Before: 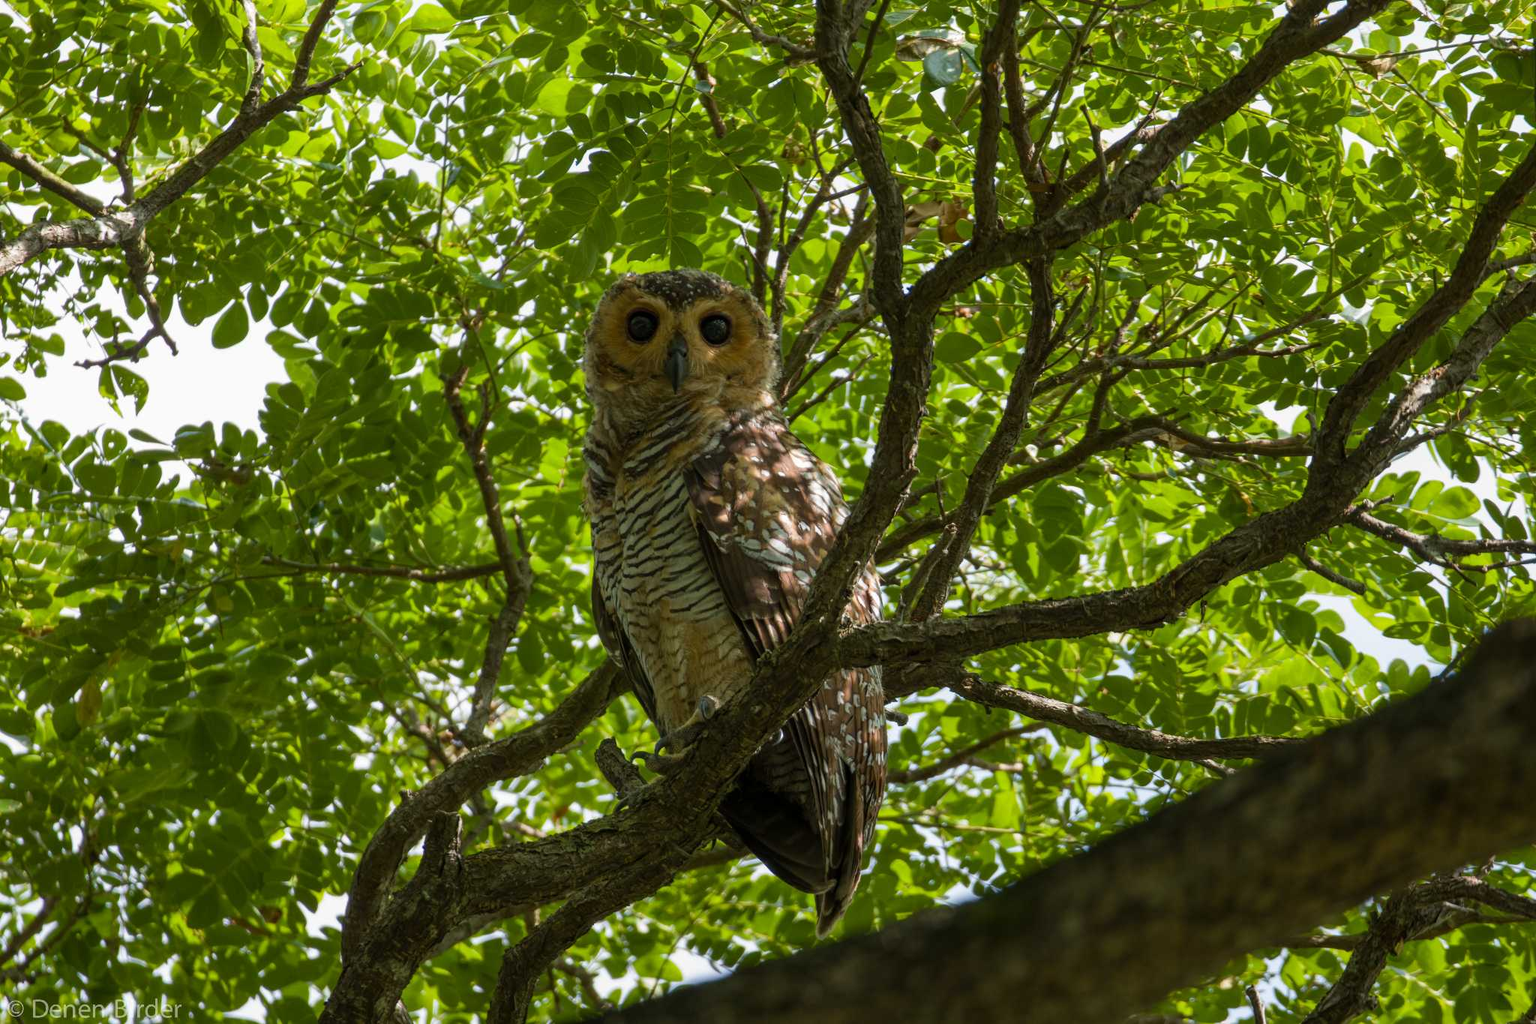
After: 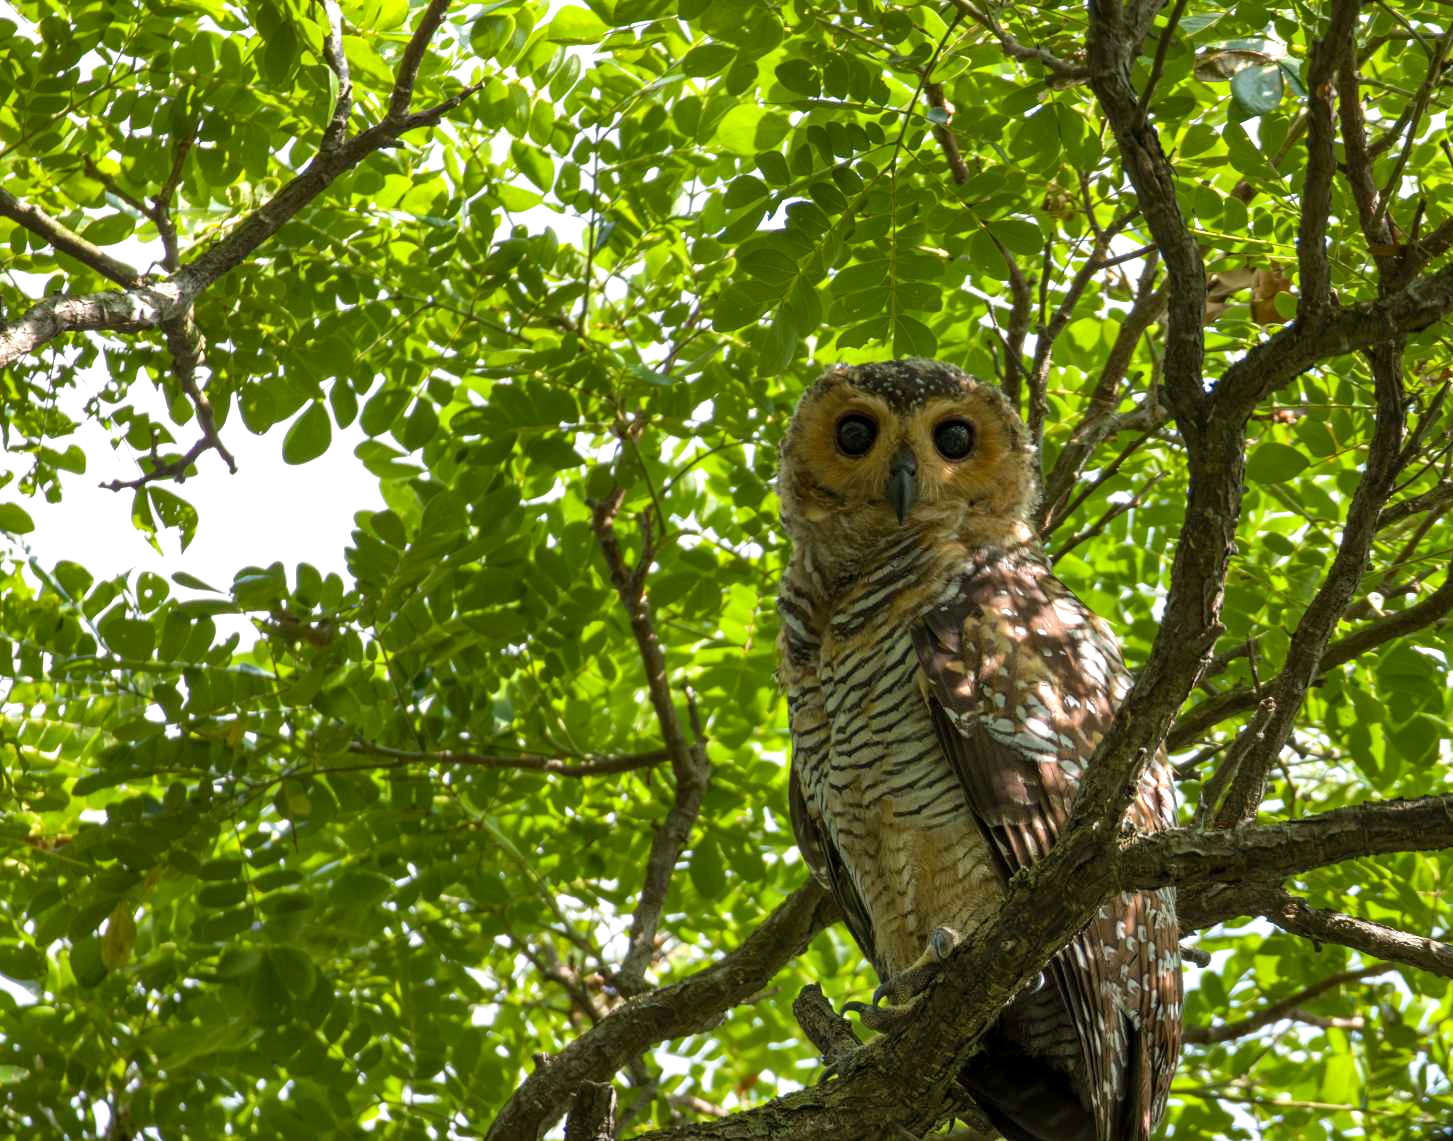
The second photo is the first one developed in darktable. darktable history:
crop: right 29.038%, bottom 16.393%
exposure: black level correction 0.001, exposure 0.5 EV, compensate highlight preservation false
shadows and highlights: shadows 36.24, highlights -27.46, soften with gaussian
